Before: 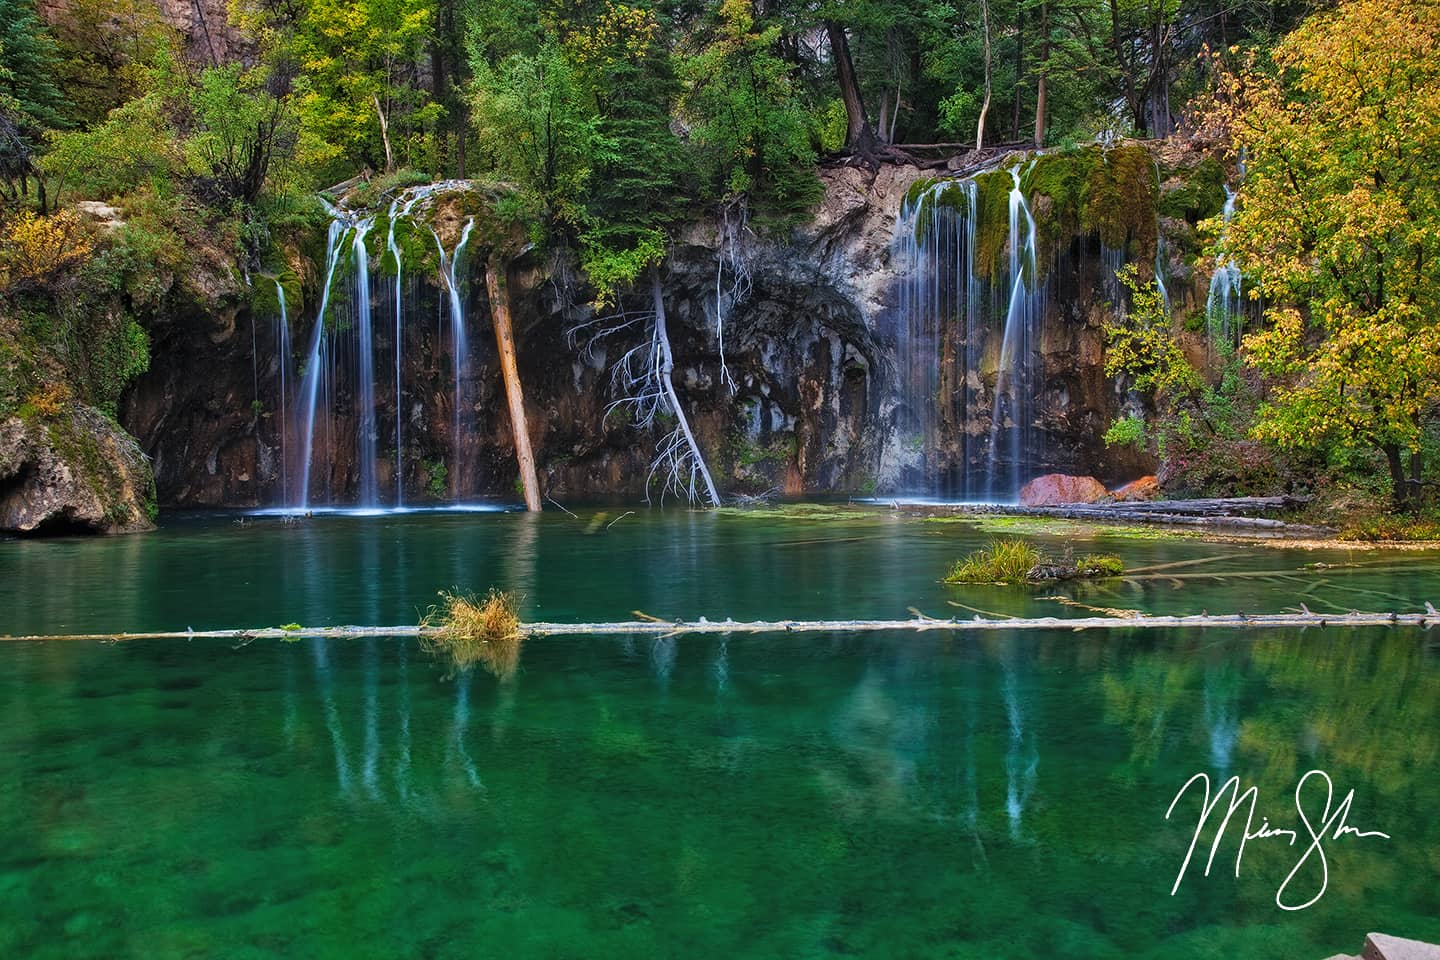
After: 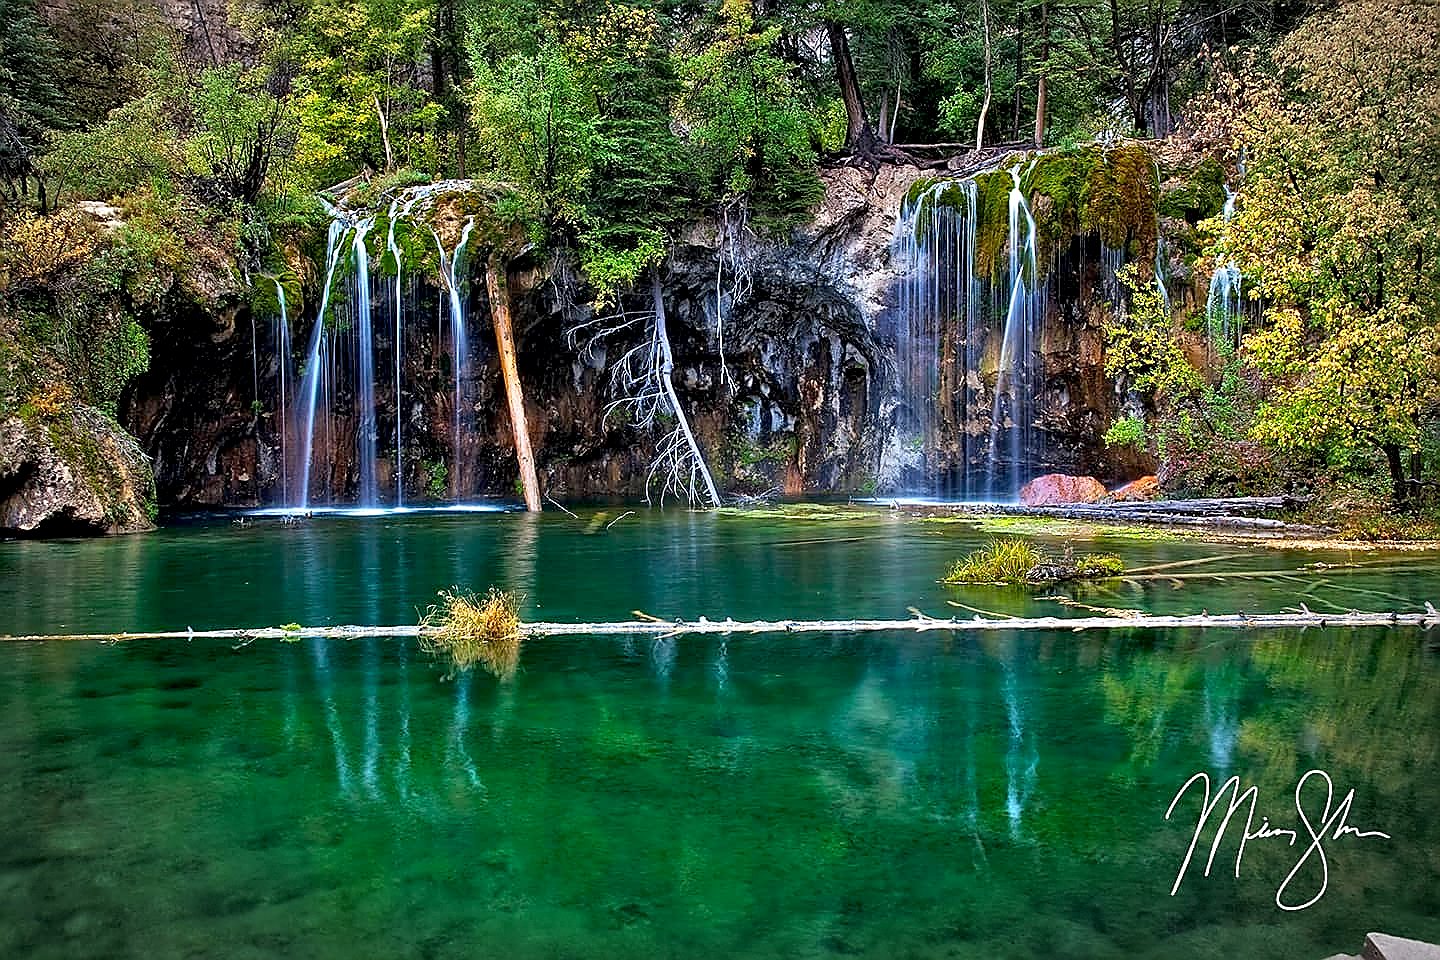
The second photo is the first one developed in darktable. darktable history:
vignetting: center (-0.032, -0.041), automatic ratio true, dithering 8-bit output
sharpen: radius 1.394, amount 1.25, threshold 0.757
exposure: black level correction 0.012, exposure 0.697 EV, compensate highlight preservation false
